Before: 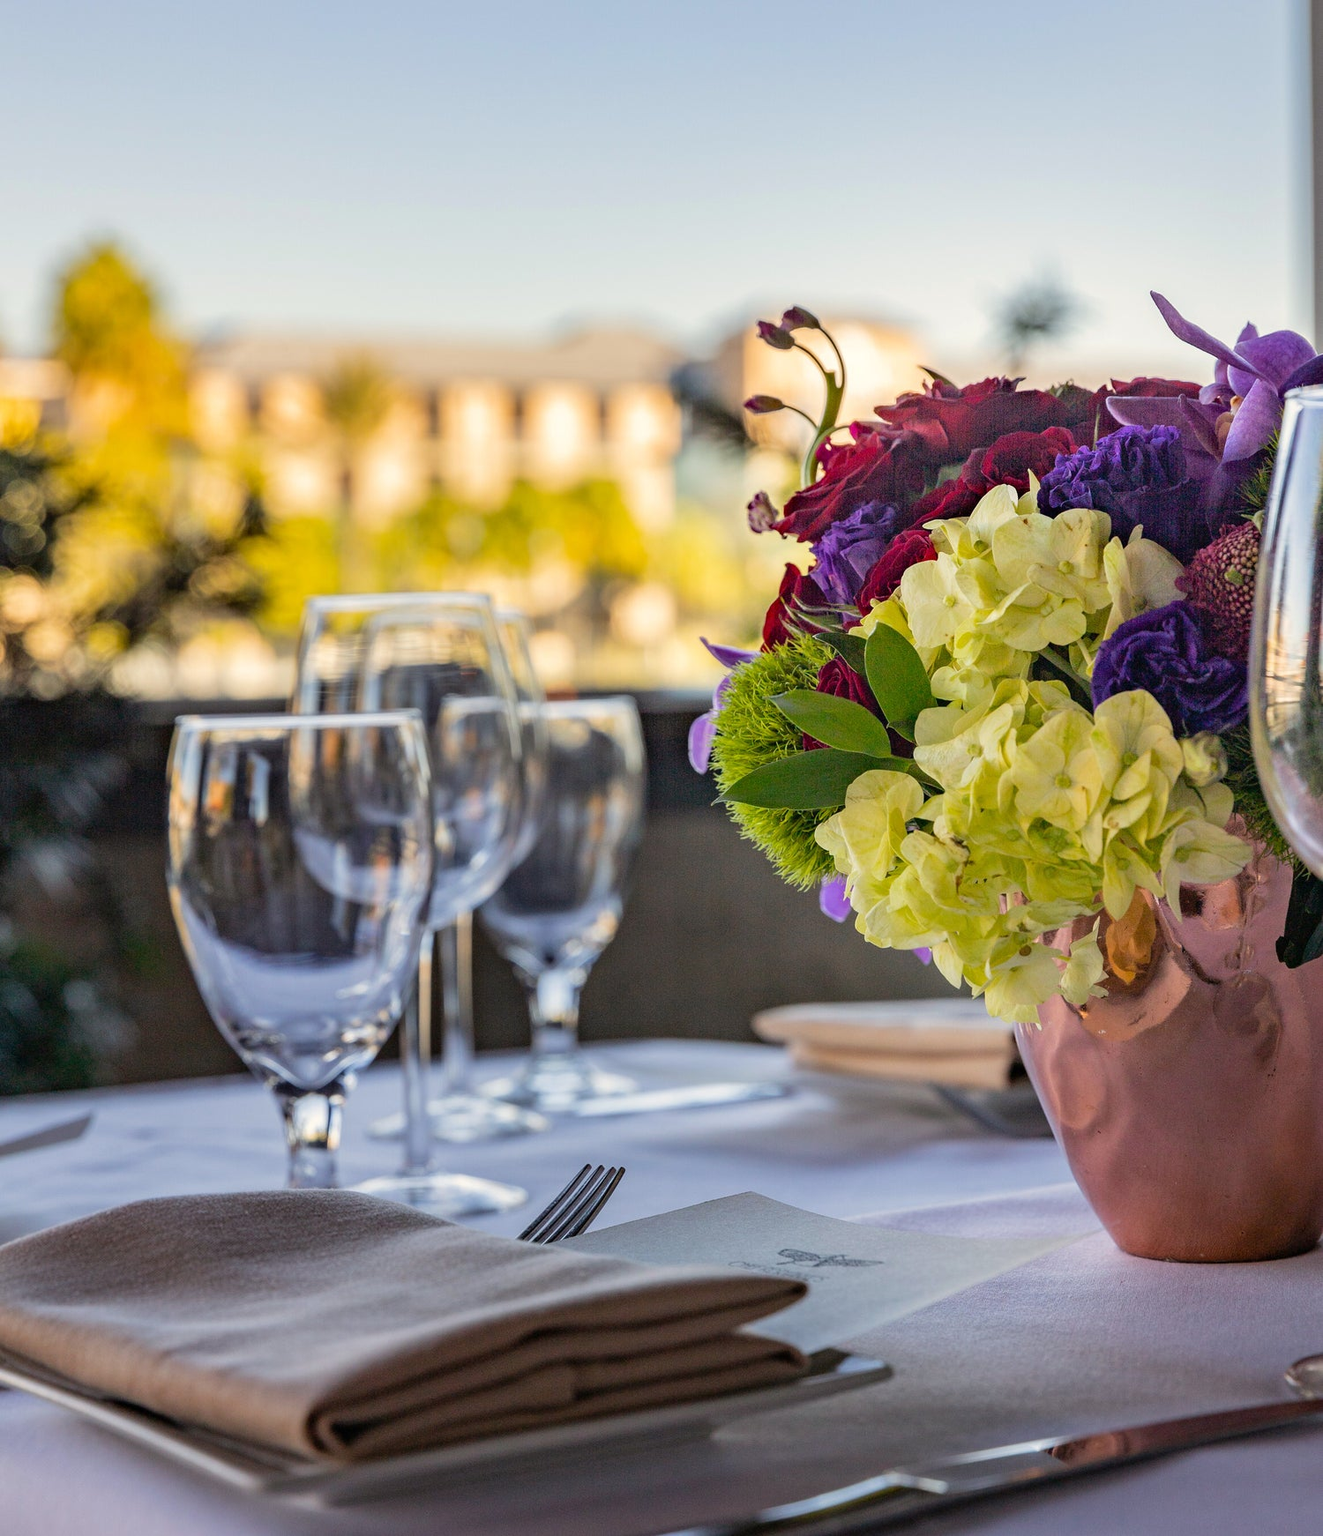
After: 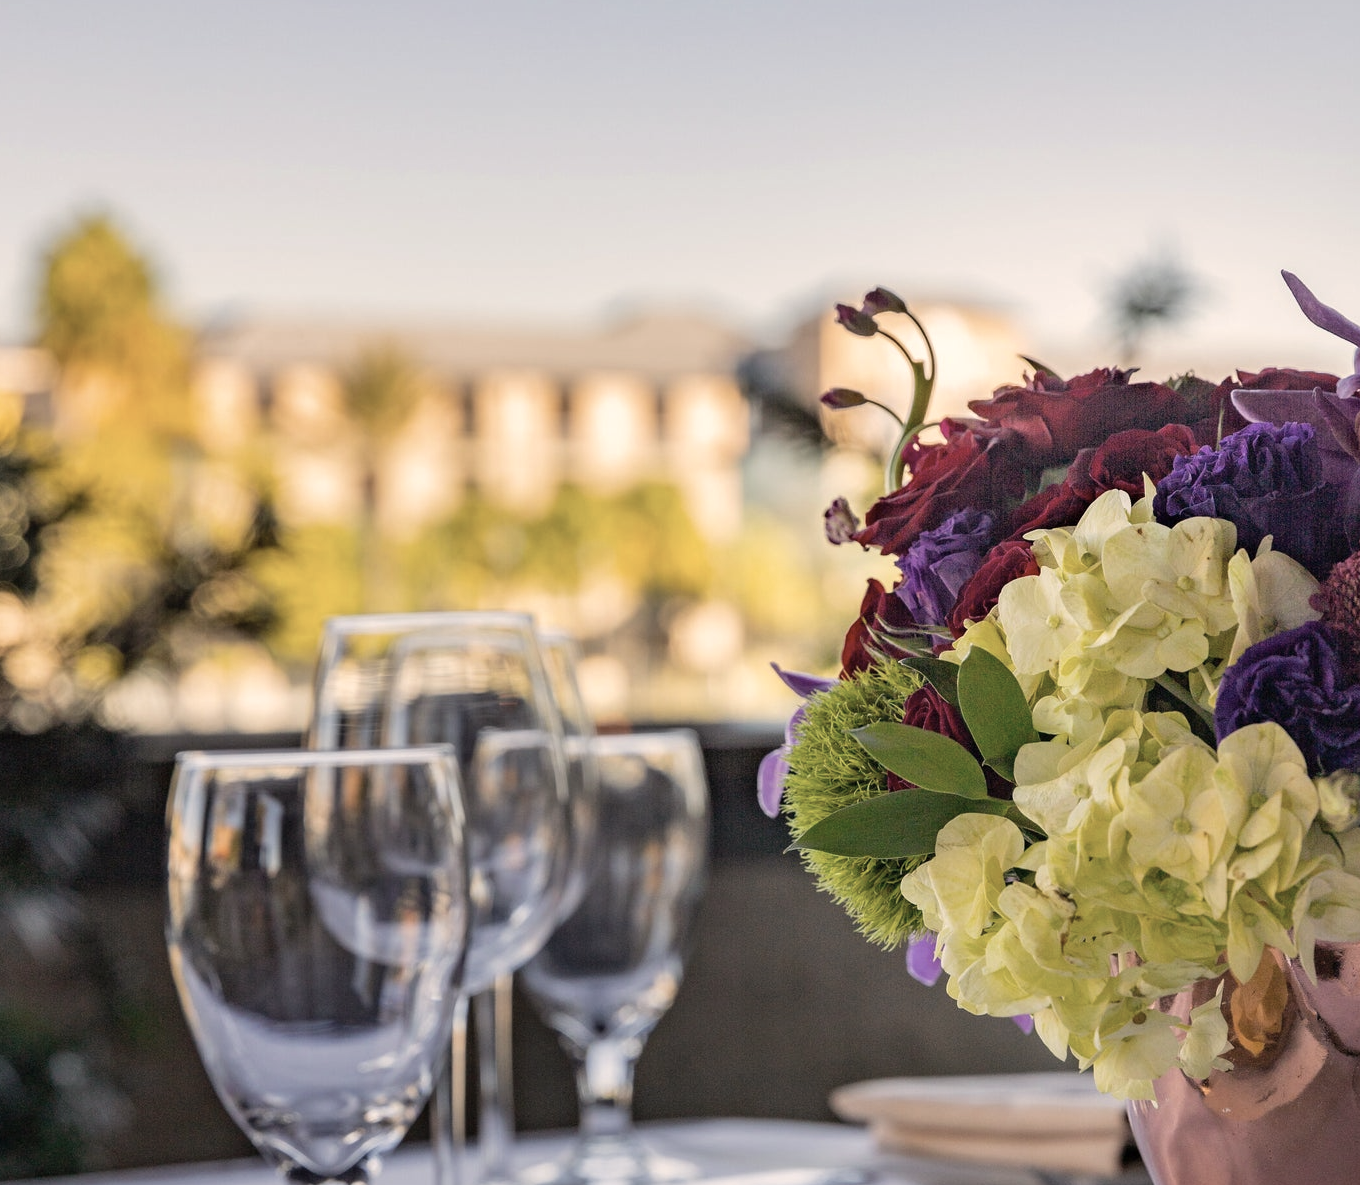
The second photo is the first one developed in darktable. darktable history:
crop: left 1.585%, top 3.459%, right 7.704%, bottom 28.501%
color correction: highlights a* 5.59, highlights b* 5.25, saturation 0.658
